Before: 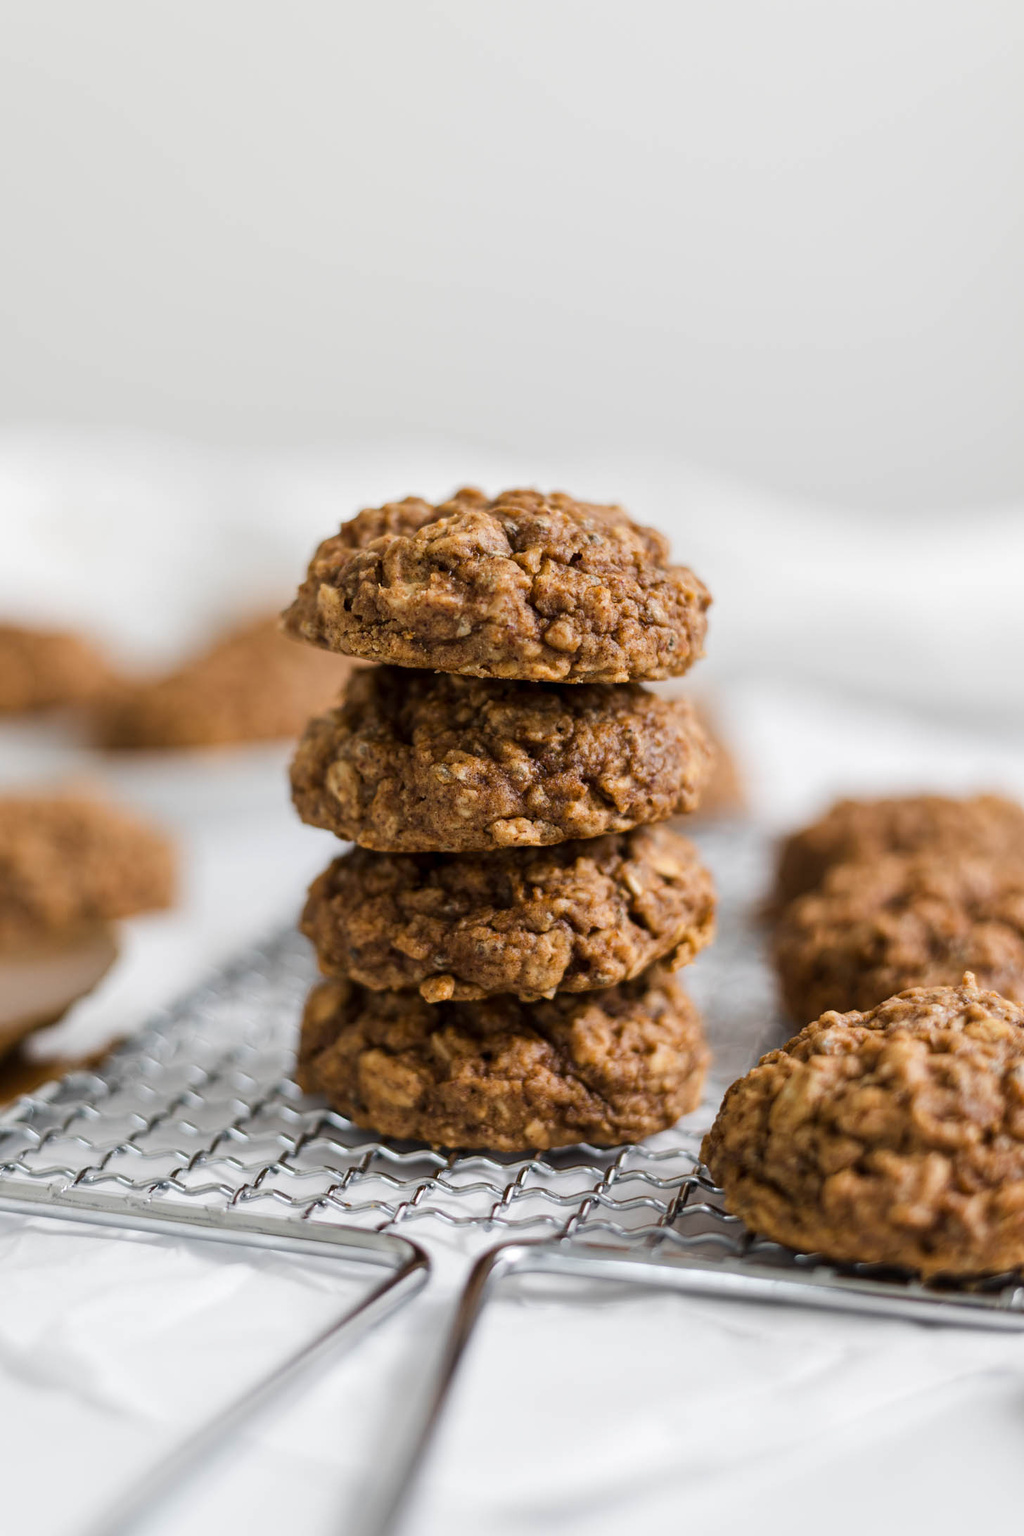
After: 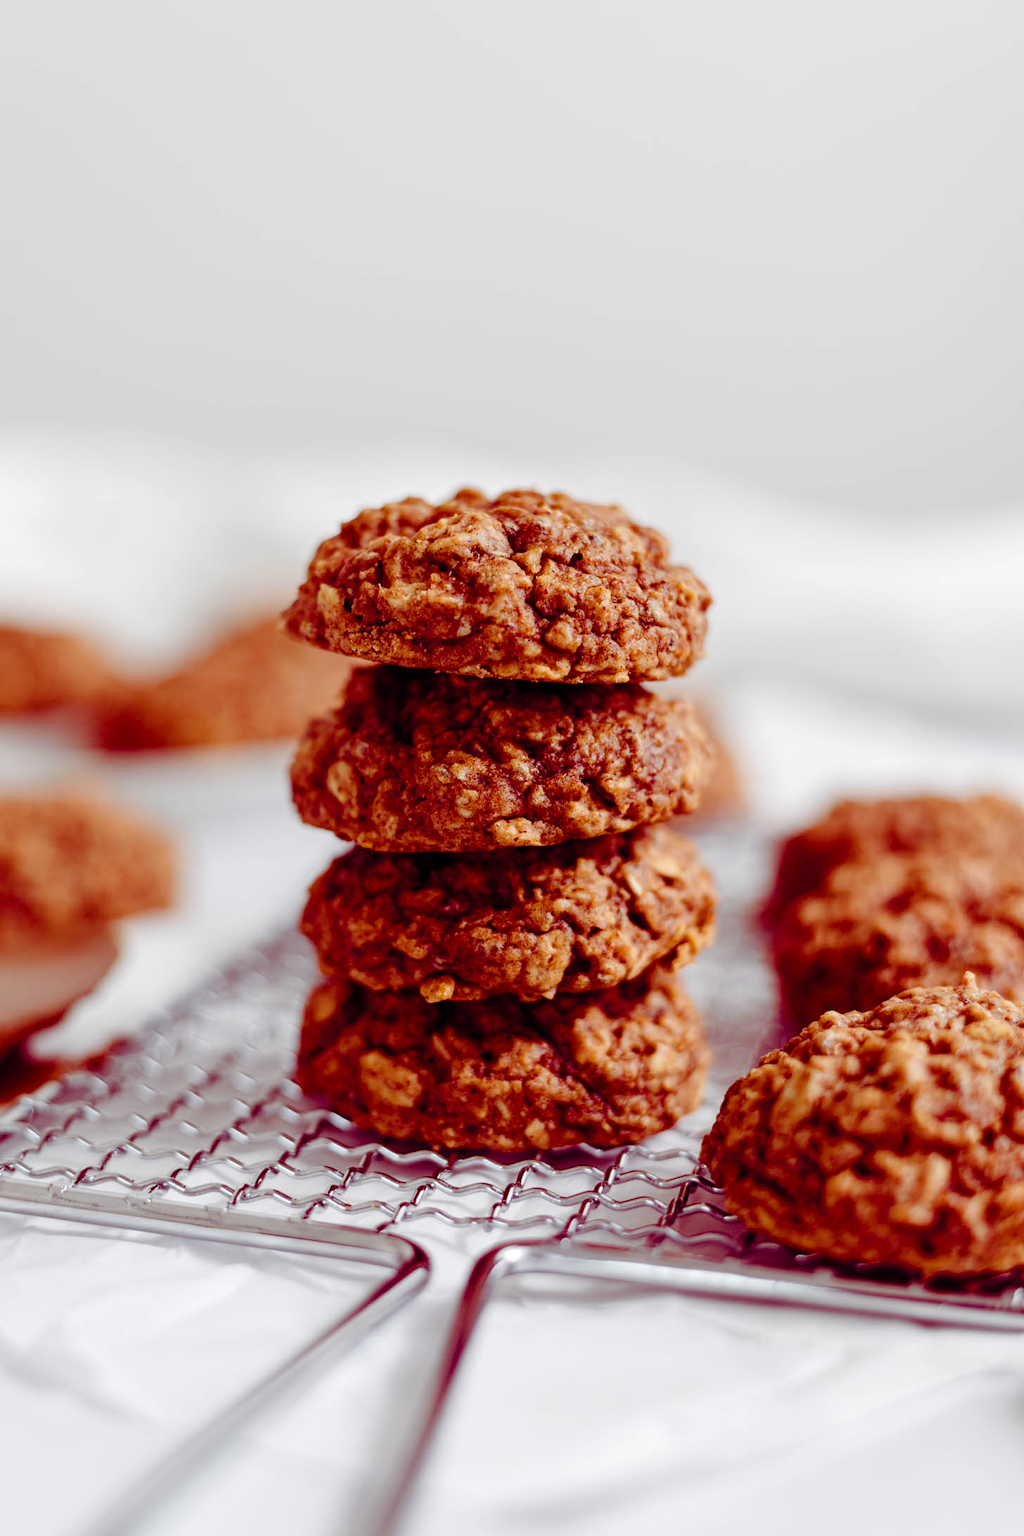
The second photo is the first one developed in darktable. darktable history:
color balance rgb: shadows lift › luminance -18.423%, shadows lift › chroma 35.41%, global offset › chroma 0.063%, global offset › hue 253.21°, perceptual saturation grading › global saturation 20%, perceptual saturation grading › highlights -25.567%, perceptual saturation grading › shadows 24.594%
